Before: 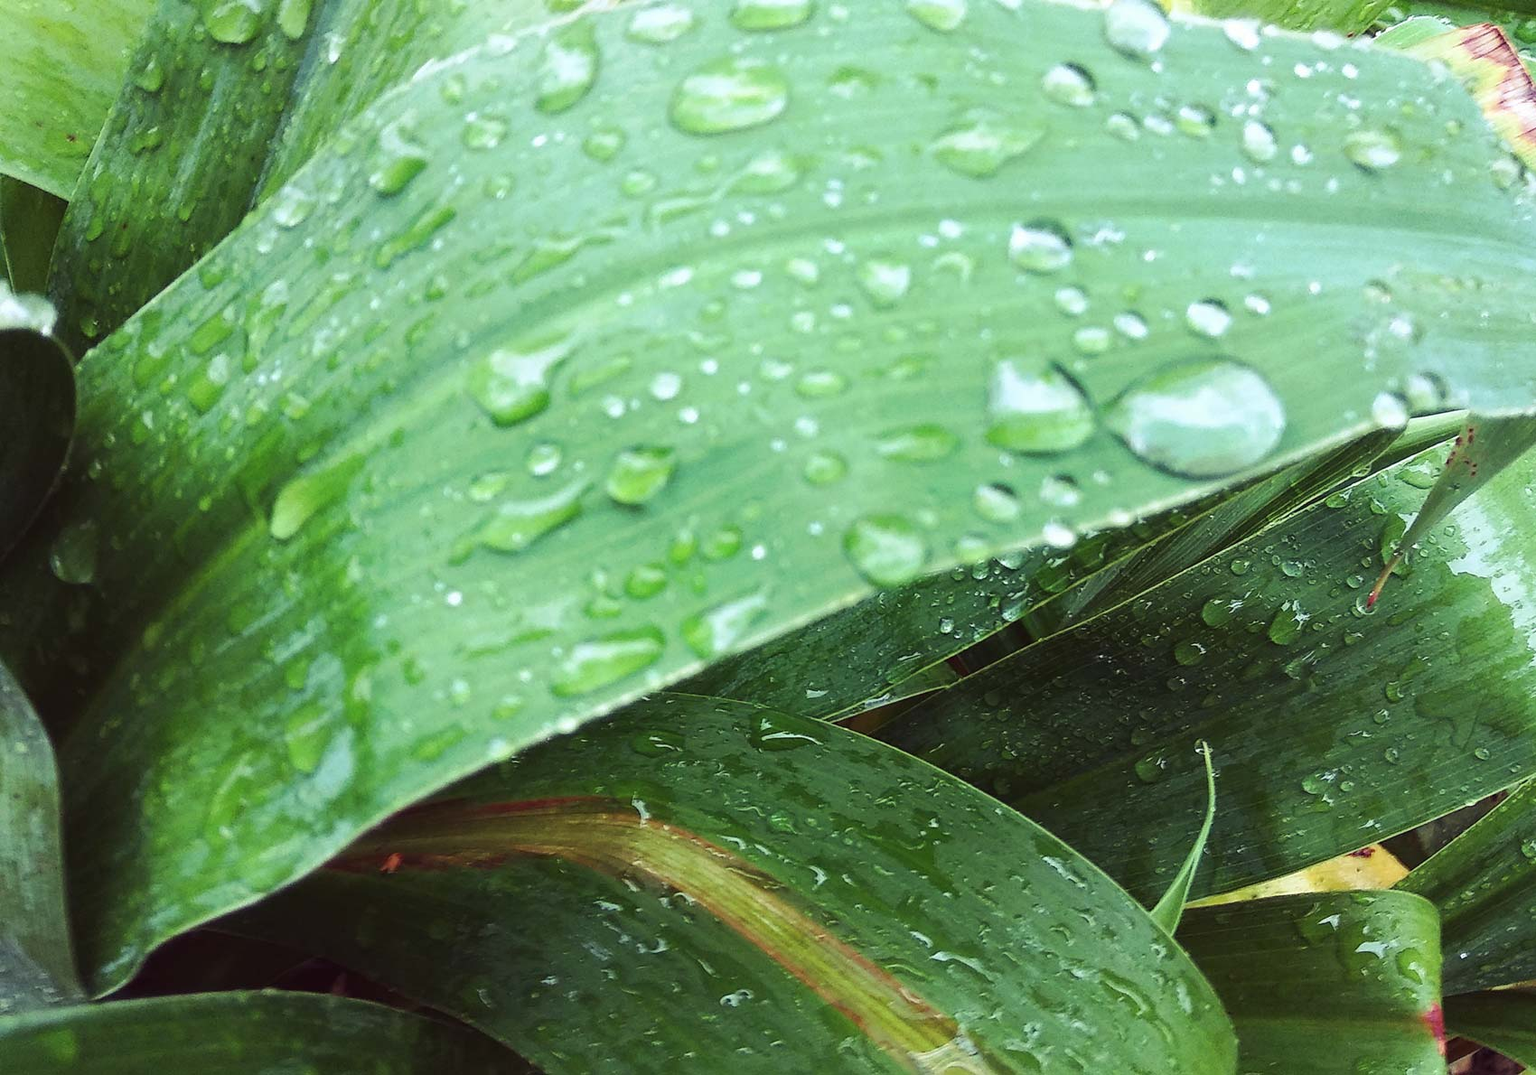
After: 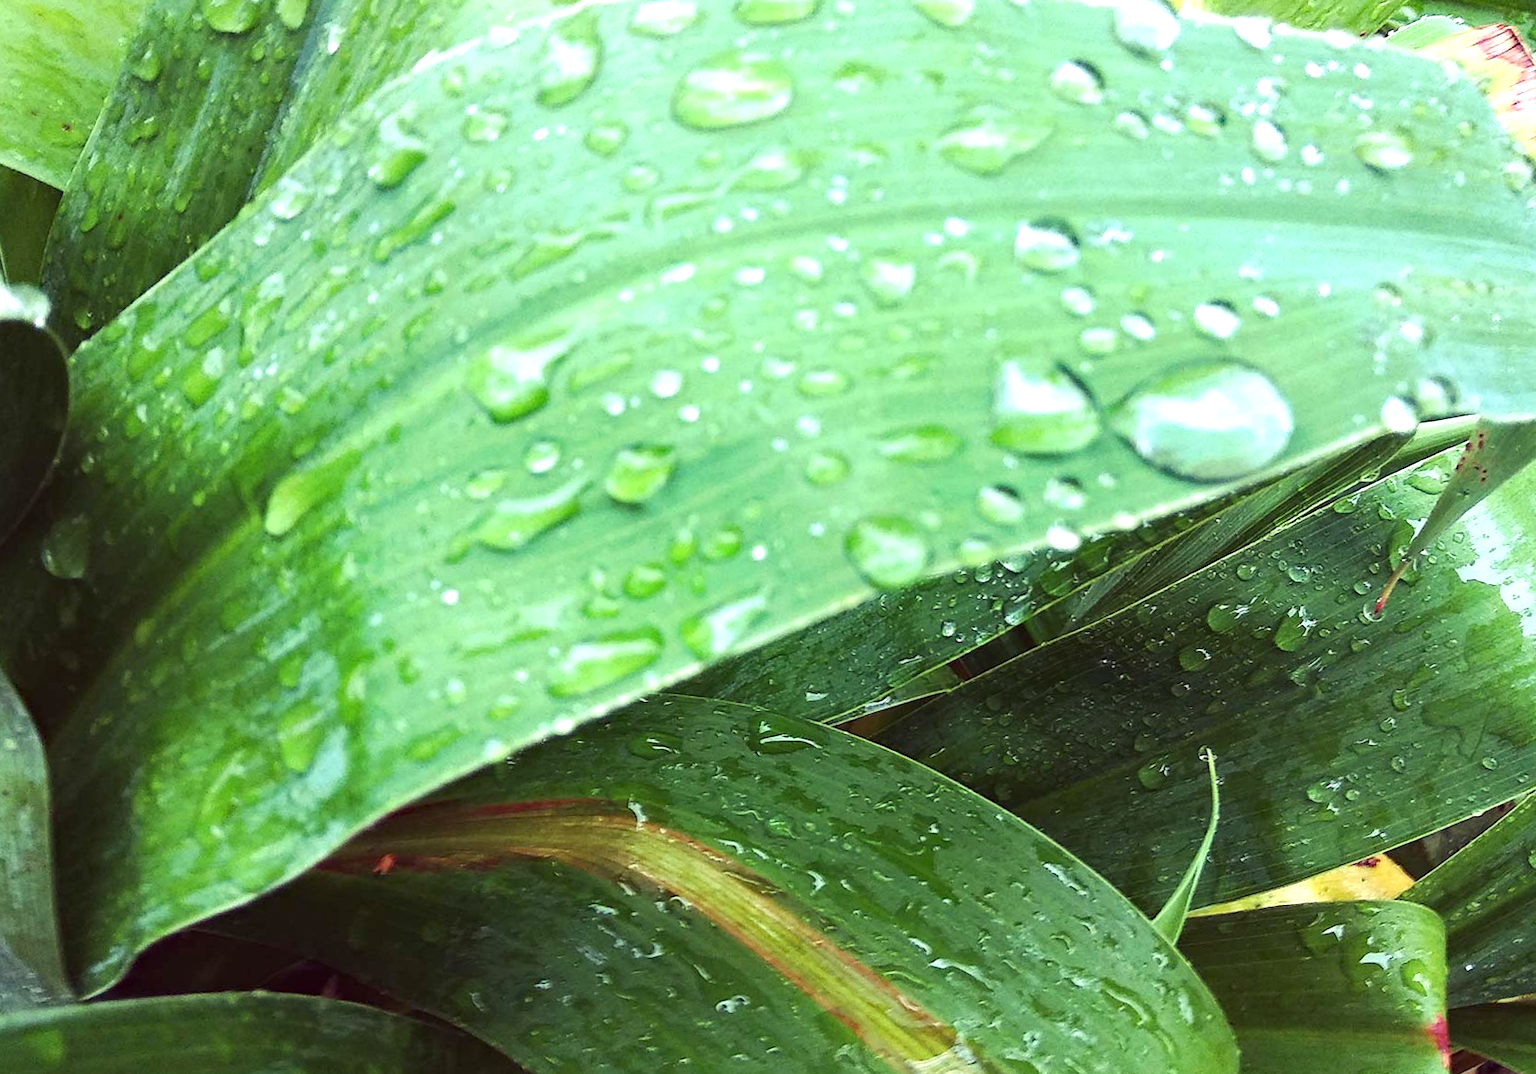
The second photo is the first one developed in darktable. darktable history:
haze removal: compatibility mode true, adaptive false
crop and rotate: angle -0.5°
exposure: black level correction 0.001, exposure 0.5 EV, compensate exposure bias true, compensate highlight preservation false
